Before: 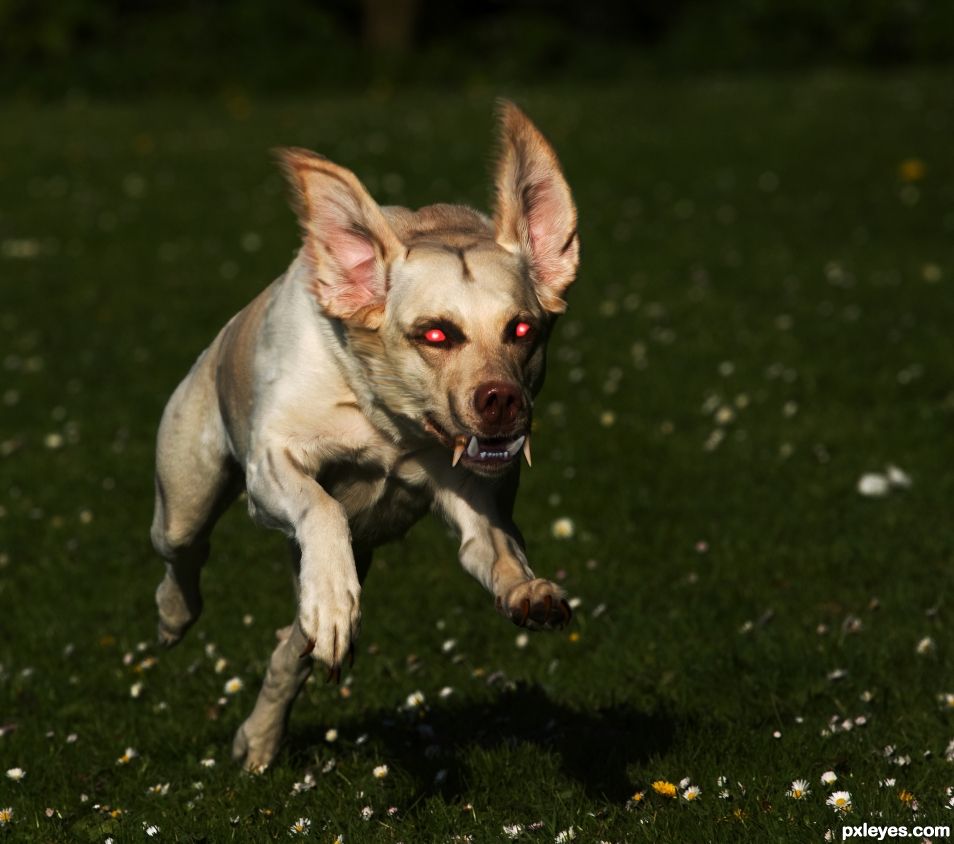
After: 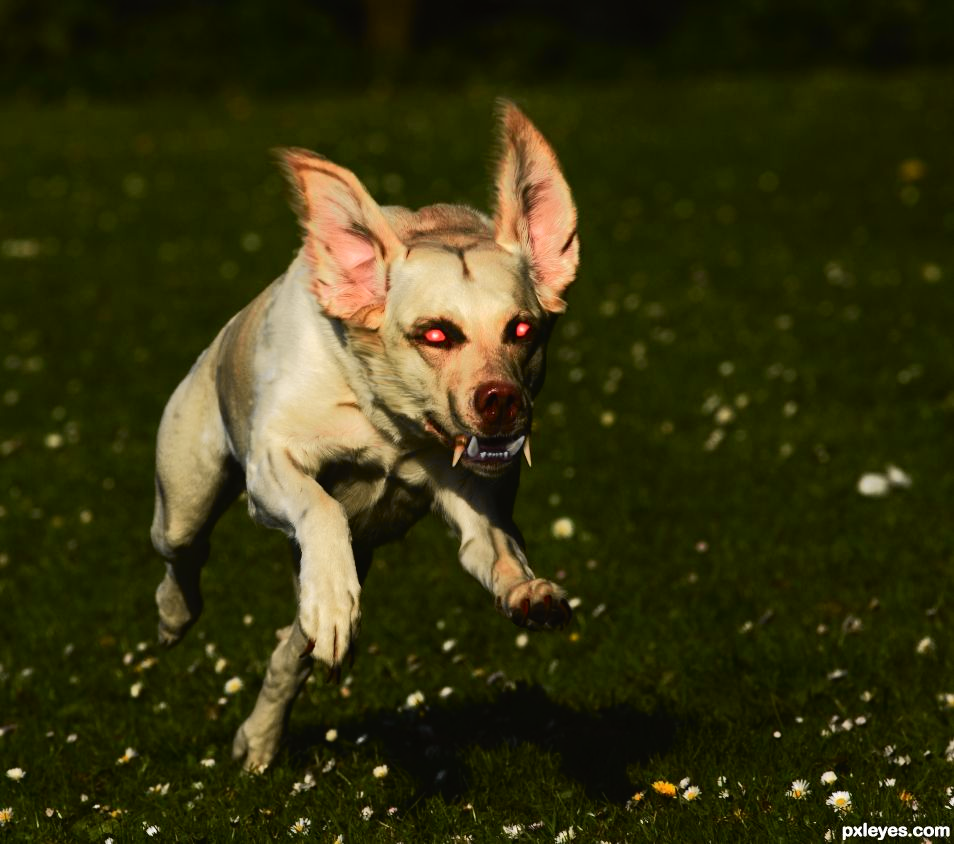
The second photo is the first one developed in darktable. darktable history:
tone curve: curves: ch0 [(0, 0.019) (0.066, 0.054) (0.184, 0.184) (0.369, 0.417) (0.501, 0.586) (0.617, 0.71) (0.743, 0.787) (0.997, 0.997)]; ch1 [(0, 0) (0.187, 0.156) (0.388, 0.372) (0.437, 0.428) (0.474, 0.472) (0.499, 0.5) (0.521, 0.514) (0.548, 0.567) (0.6, 0.629) (0.82, 0.831) (1, 1)]; ch2 [(0, 0) (0.234, 0.227) (0.352, 0.372) (0.459, 0.484) (0.5, 0.505) (0.518, 0.516) (0.529, 0.541) (0.56, 0.594) (0.607, 0.644) (0.74, 0.771) (0.858, 0.873) (0.999, 0.994)], color space Lab, independent channels, preserve colors none
tone equalizer: edges refinement/feathering 500, mask exposure compensation -1.57 EV, preserve details guided filter
